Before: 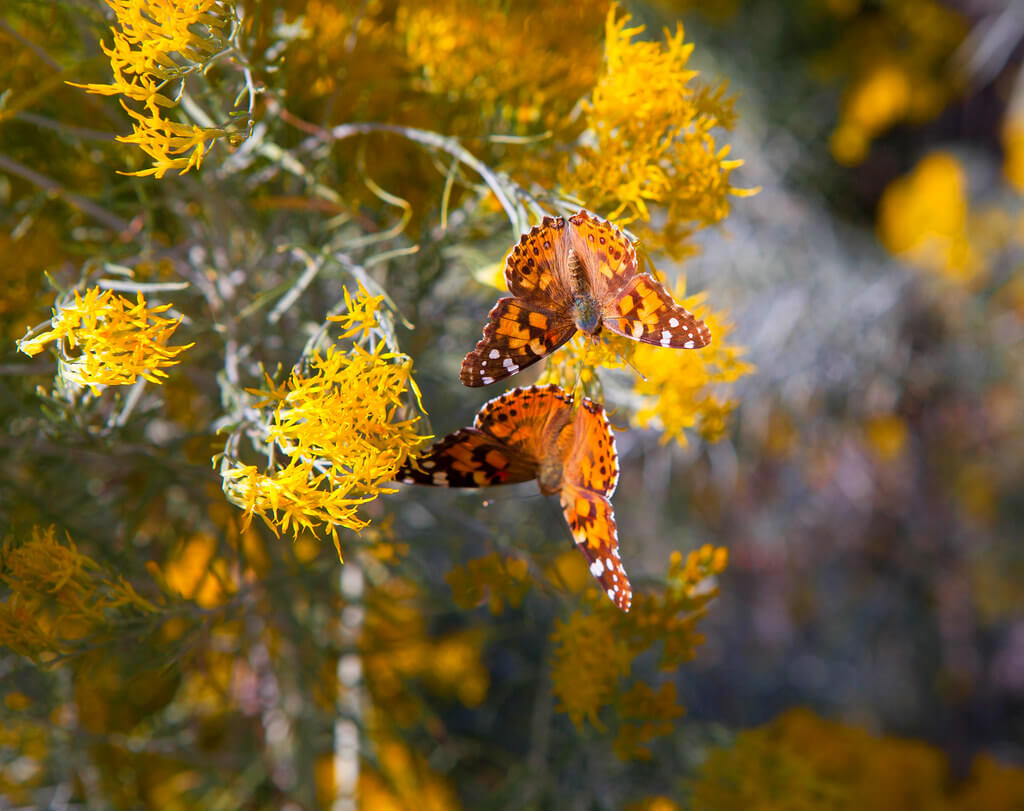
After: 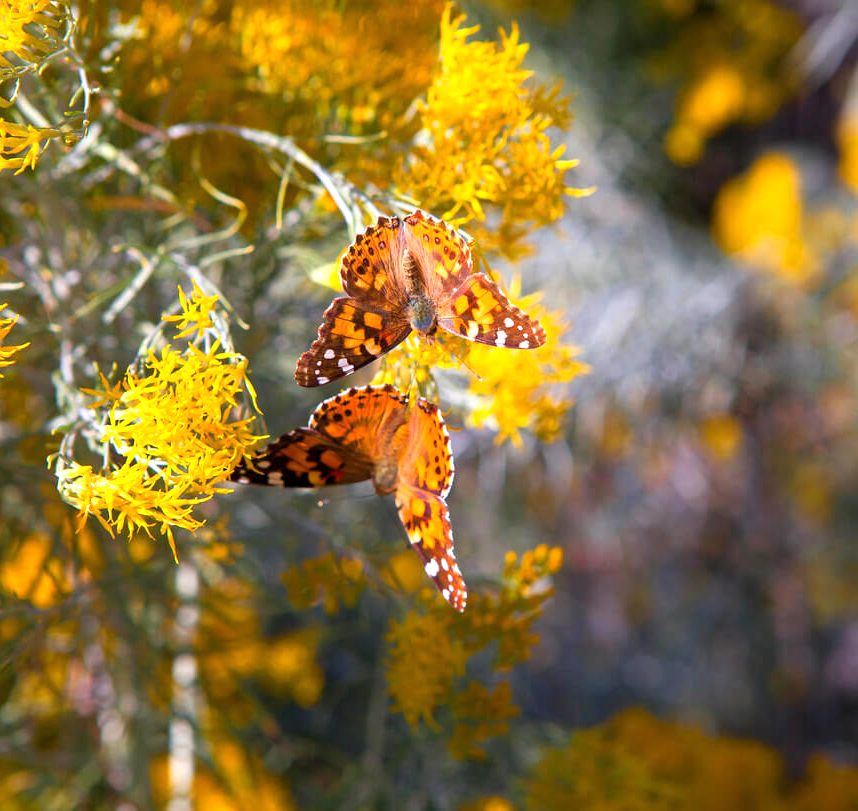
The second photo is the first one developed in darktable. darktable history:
levels: mode automatic, black 0.023%, white 99.97%, levels [0.062, 0.494, 0.925]
exposure: exposure 0.496 EV, compensate highlight preservation false
crop: left 16.145%
